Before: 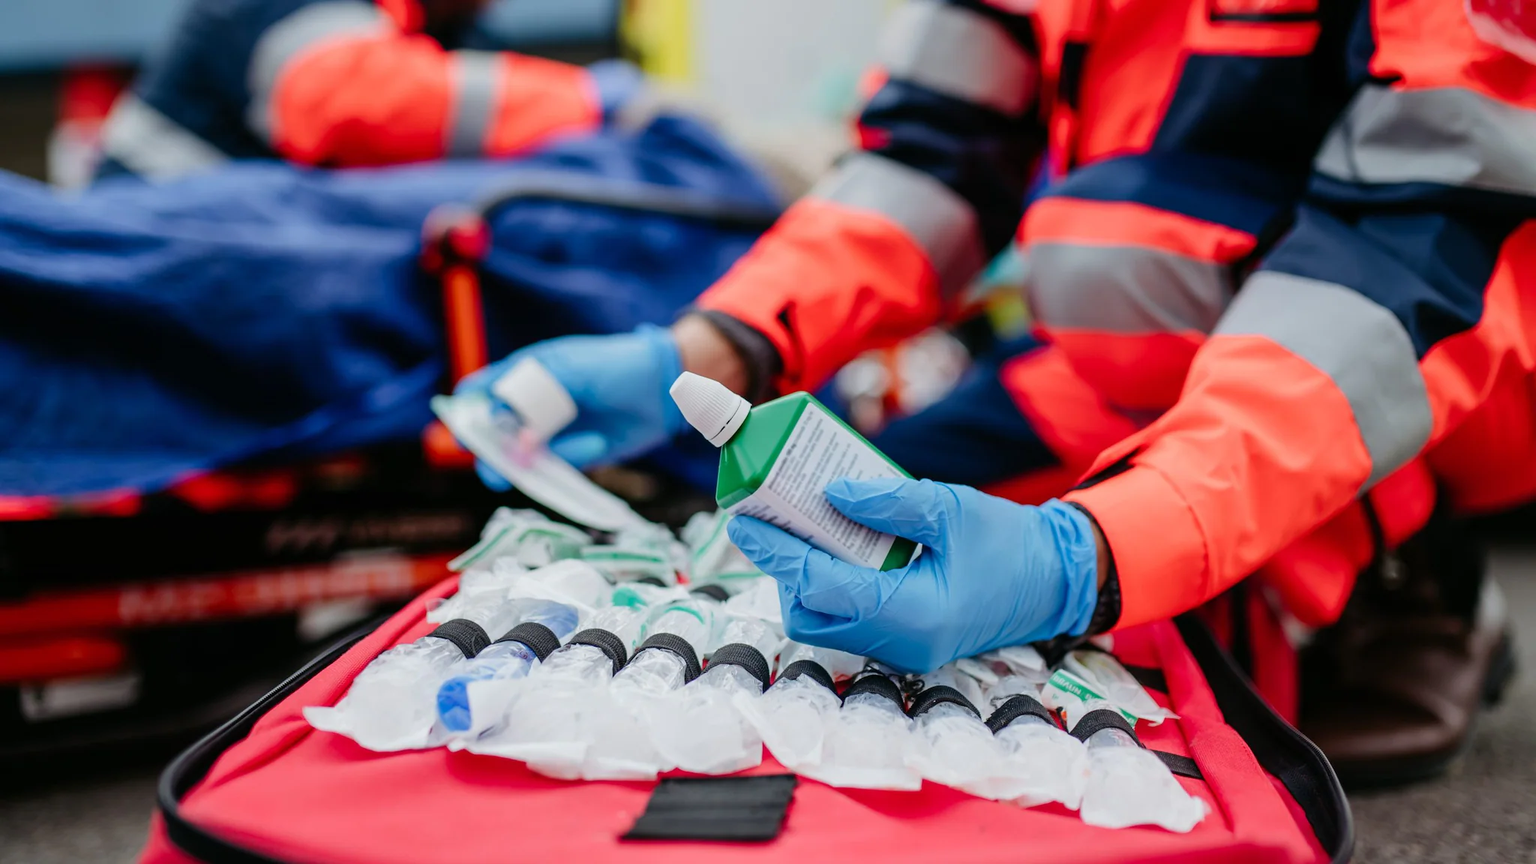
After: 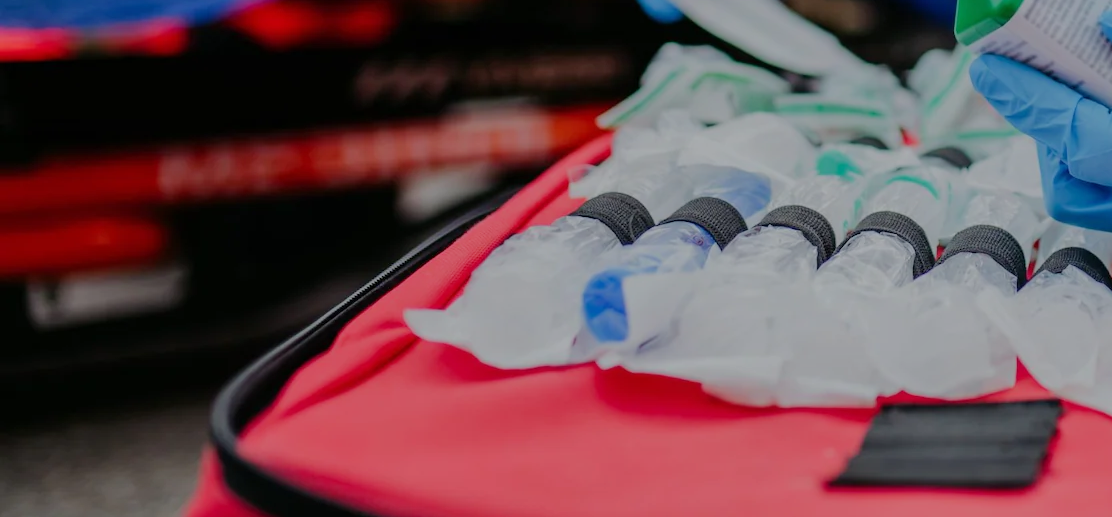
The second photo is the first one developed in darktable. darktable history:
tone equalizer: -8 EV -0.011 EV, -7 EV 0.043 EV, -6 EV -0.006 EV, -5 EV 0.005 EV, -4 EV -0.044 EV, -3 EV -0.241 EV, -2 EV -0.657 EV, -1 EV -0.991 EV, +0 EV -0.98 EV, edges refinement/feathering 500, mask exposure compensation -1.57 EV, preserve details guided filter
crop and rotate: top 54.98%, right 45.702%, bottom 0.139%
